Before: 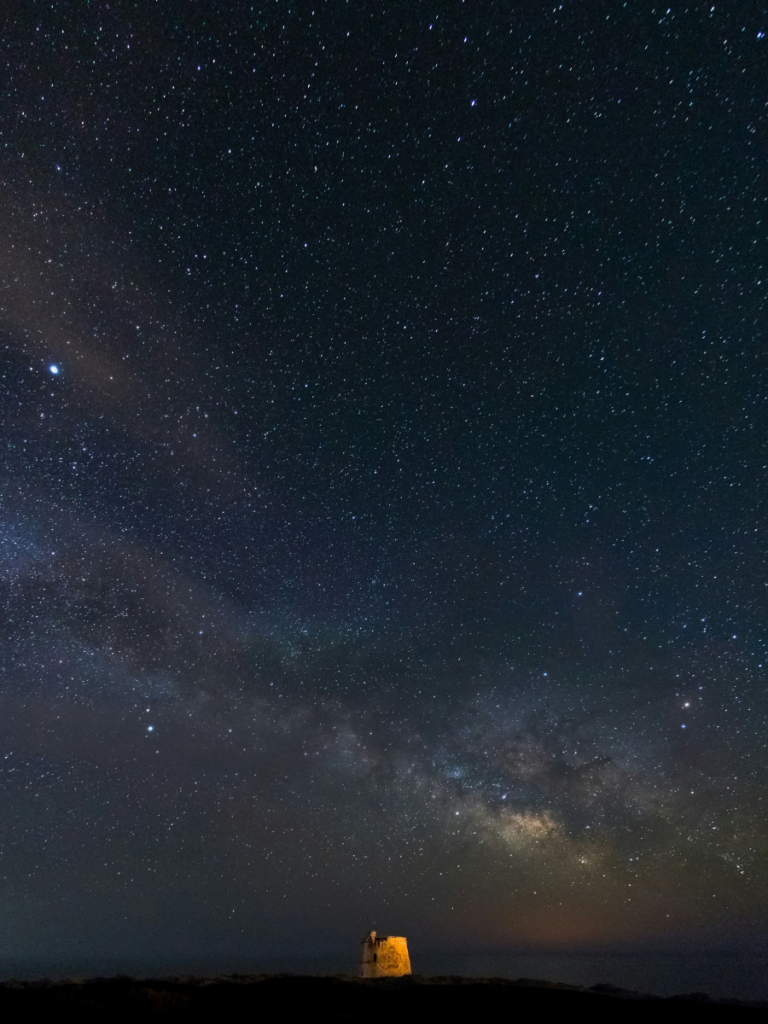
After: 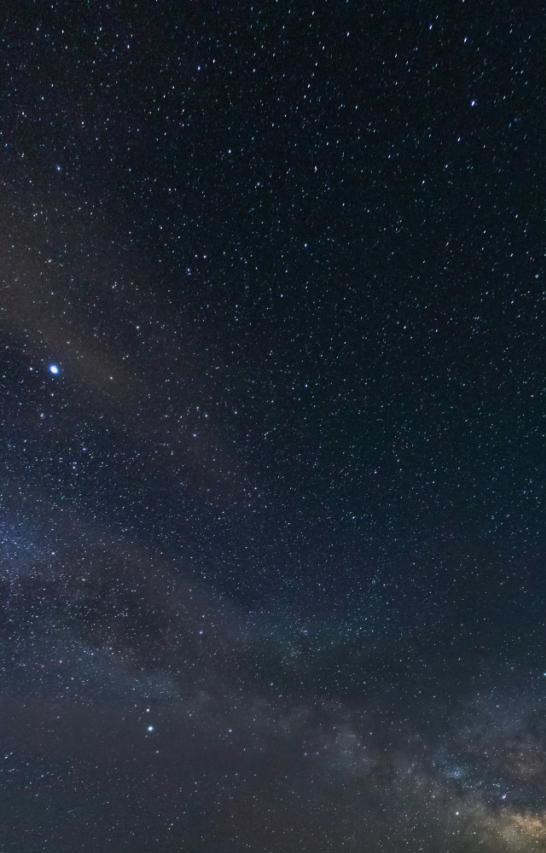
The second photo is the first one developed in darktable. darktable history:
white balance: red 0.986, blue 1.01
crop: right 28.885%, bottom 16.626%
